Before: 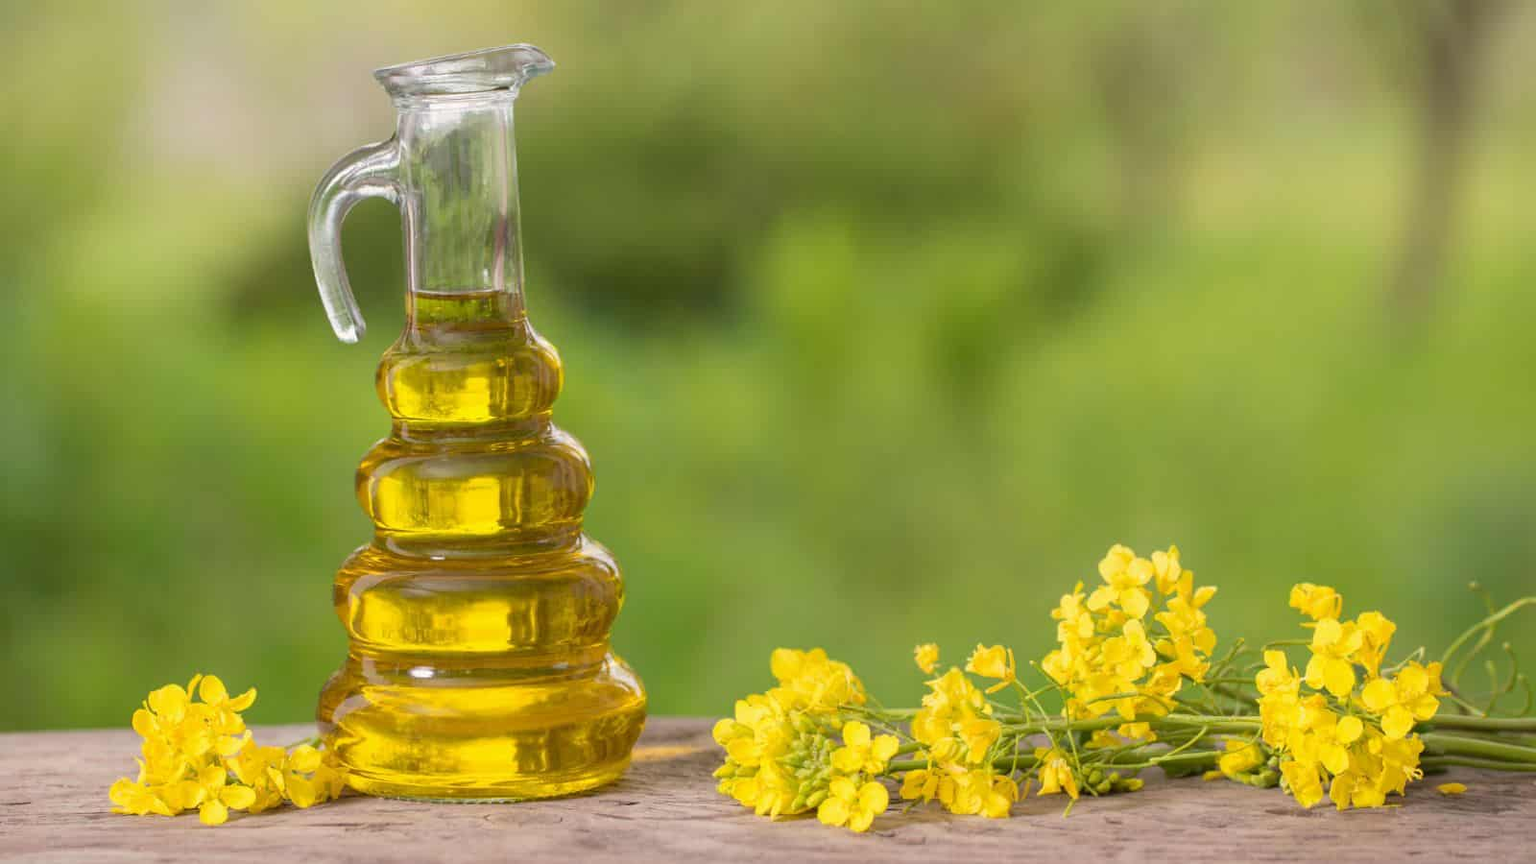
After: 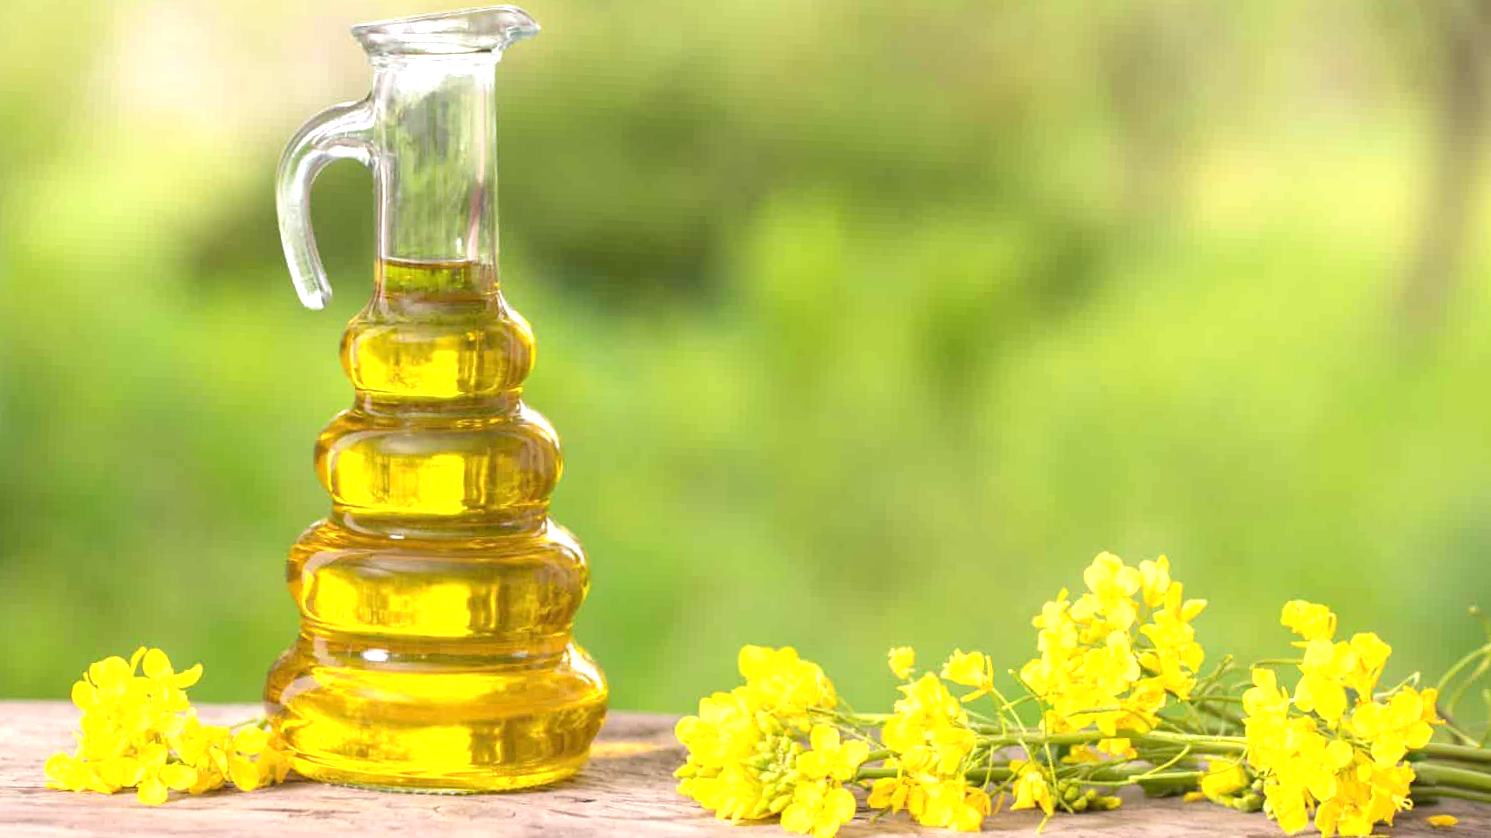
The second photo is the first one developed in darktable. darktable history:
crop and rotate: angle -2.38°
exposure: black level correction 0, exposure 0.9 EV, compensate exposure bias true, compensate highlight preservation false
